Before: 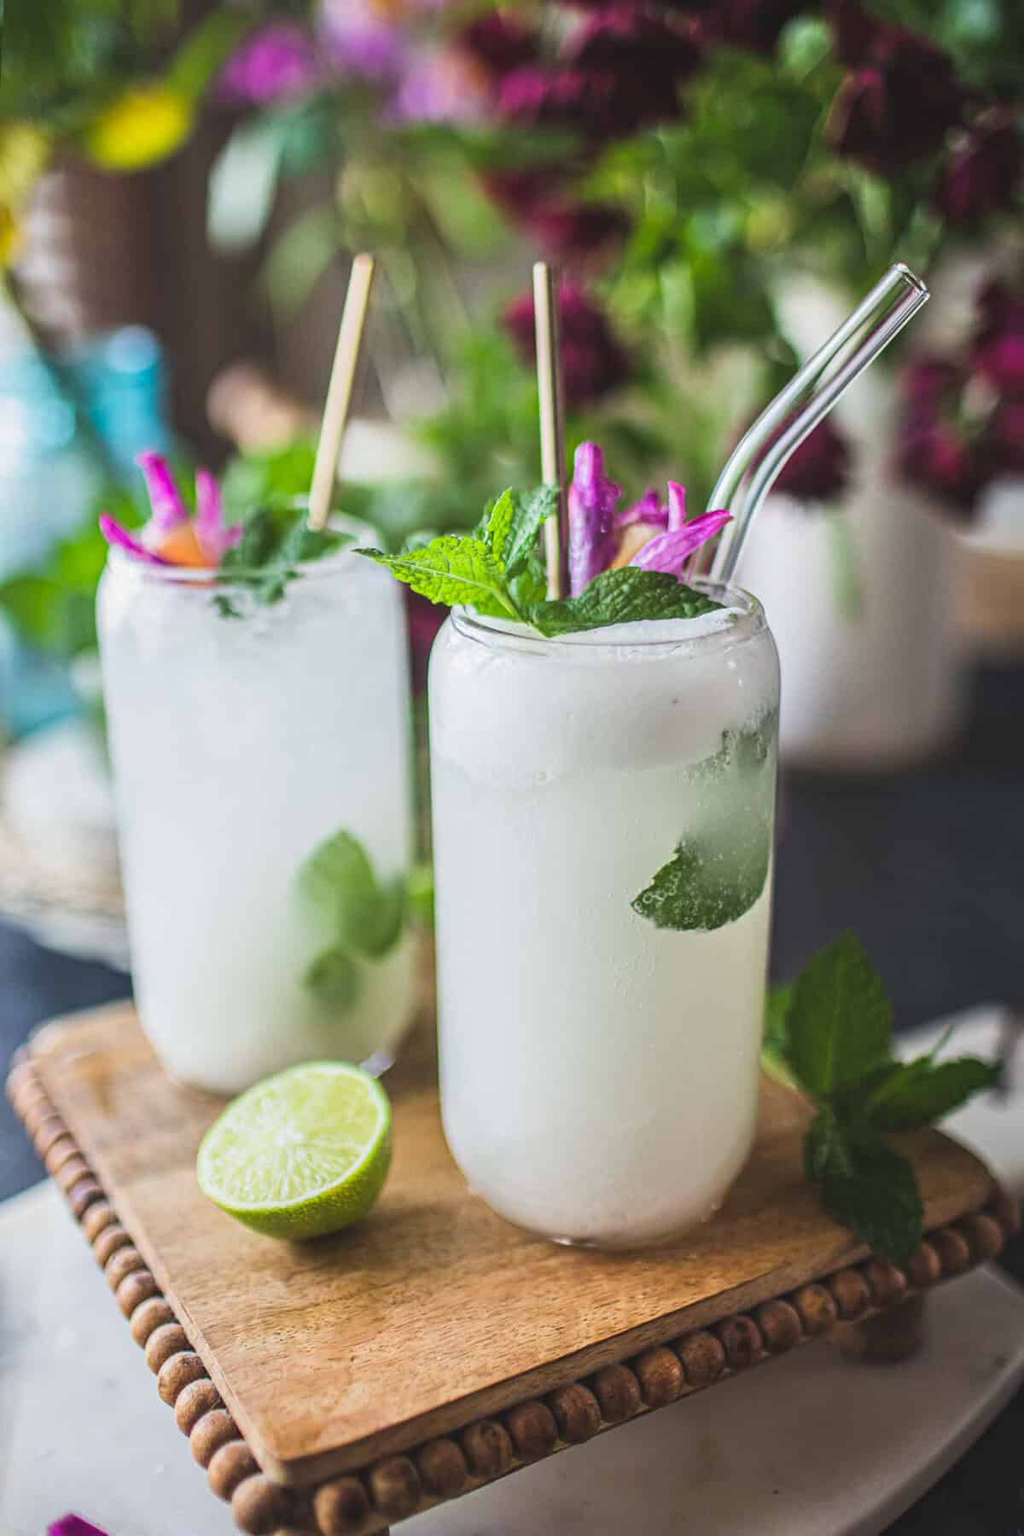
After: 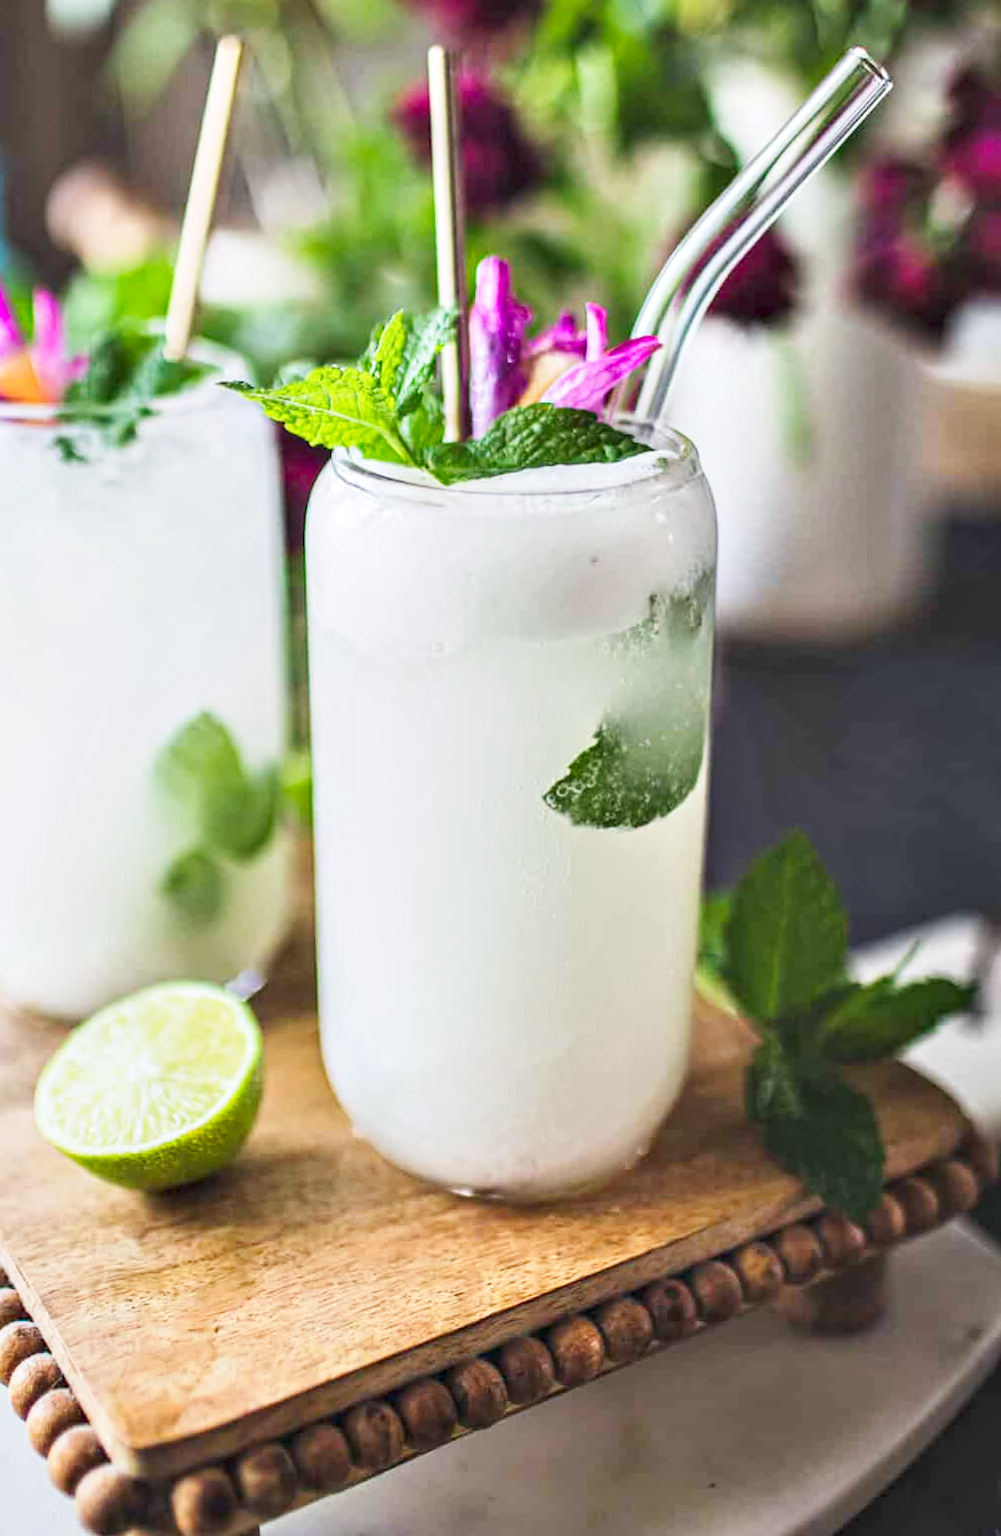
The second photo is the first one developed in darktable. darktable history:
crop: left 16.4%, top 14.555%
contrast equalizer: octaves 7, y [[0.528, 0.548, 0.563, 0.562, 0.546, 0.526], [0.55 ×6], [0 ×6], [0 ×6], [0 ×6]]
base curve: curves: ch0 [(0, 0) (0.204, 0.334) (0.55, 0.733) (1, 1)], preserve colors none
